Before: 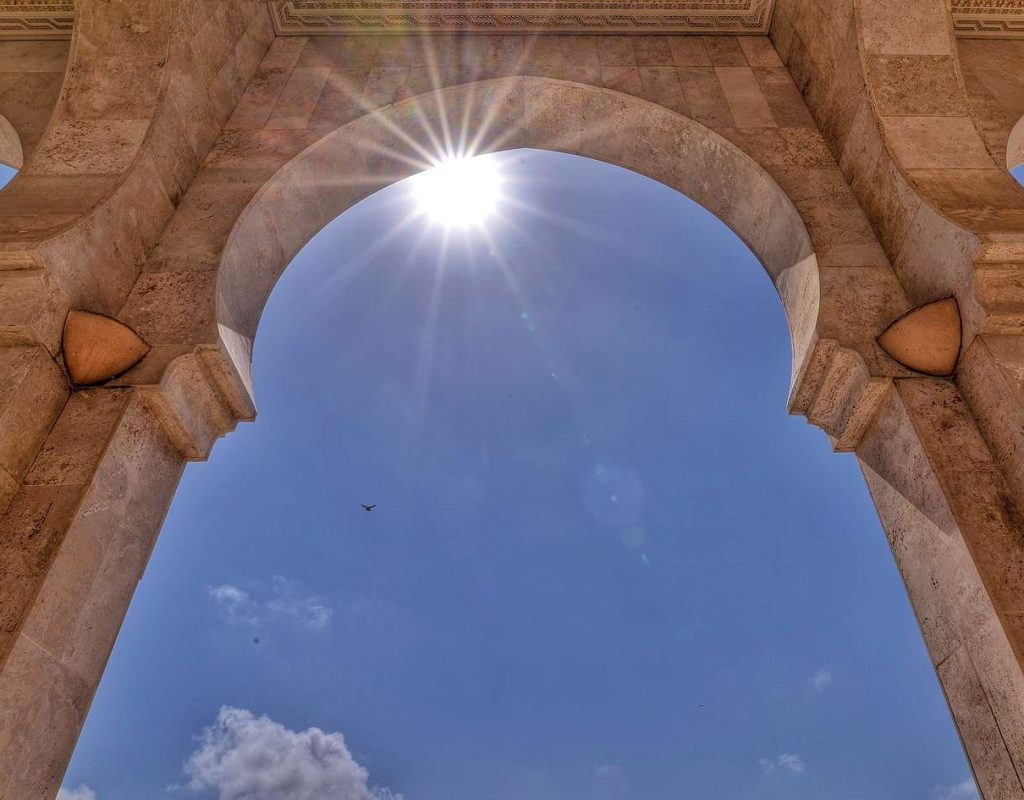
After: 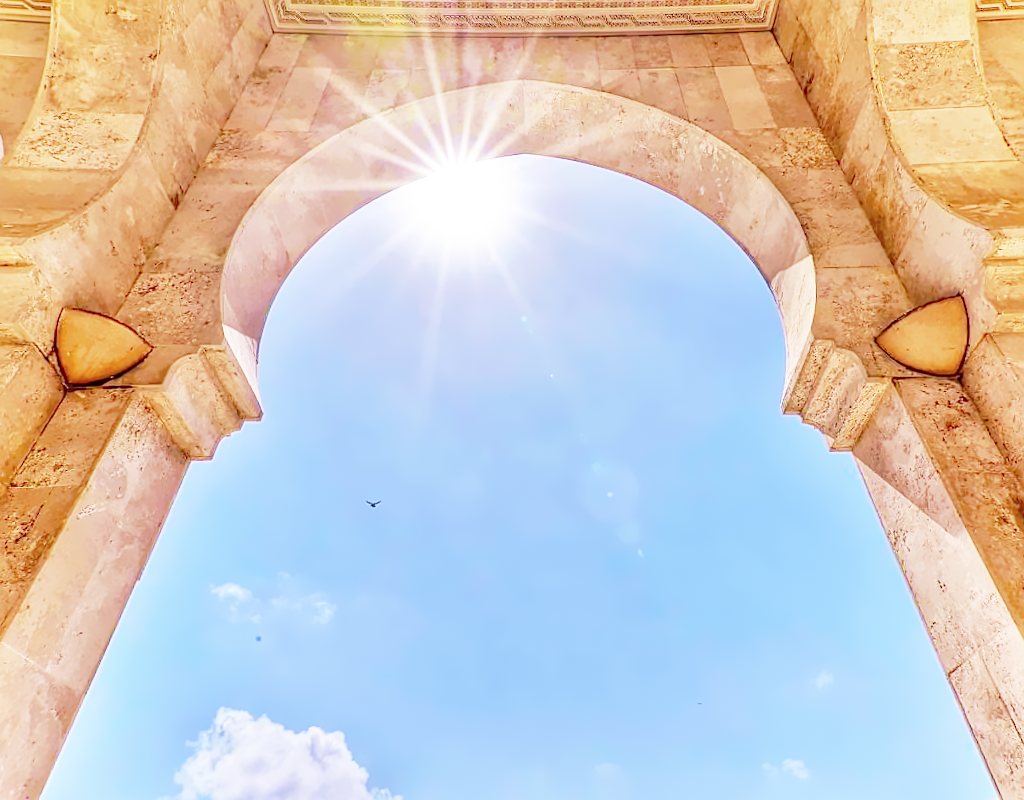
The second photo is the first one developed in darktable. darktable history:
sharpen: on, module defaults
lens correction: crop 2, focal 14, aperture 3.5, distance 0.965, camera "E-M10", lens "Olympus M.Zuiko Digital ED 14-42mm f/3.5-5.6 II R"
velvia: strength 75%
base curve: curves: ch0 [(0, 0) (0.012, 0.01) (0.073, 0.168) (0.31, 0.711) (0.645, 0.957) (1, 1)], preserve colors none
color contrast: green-magenta contrast 1.2, blue-yellow contrast 1.2
unbreak input profile: mode gamma, linear 0, gamma 0.74
denoise (profiled): central pixel weight 0, a [-1, 0, 0], b [0, 0, 0], mode non-local means, y [[0, 0, 0.5 ×5] ×4, [0.5 ×7], [0.5 ×7]], fix various bugs in algorithm false, upgrade profiled transform false, color mode RGB, compensate highlight preservation false
